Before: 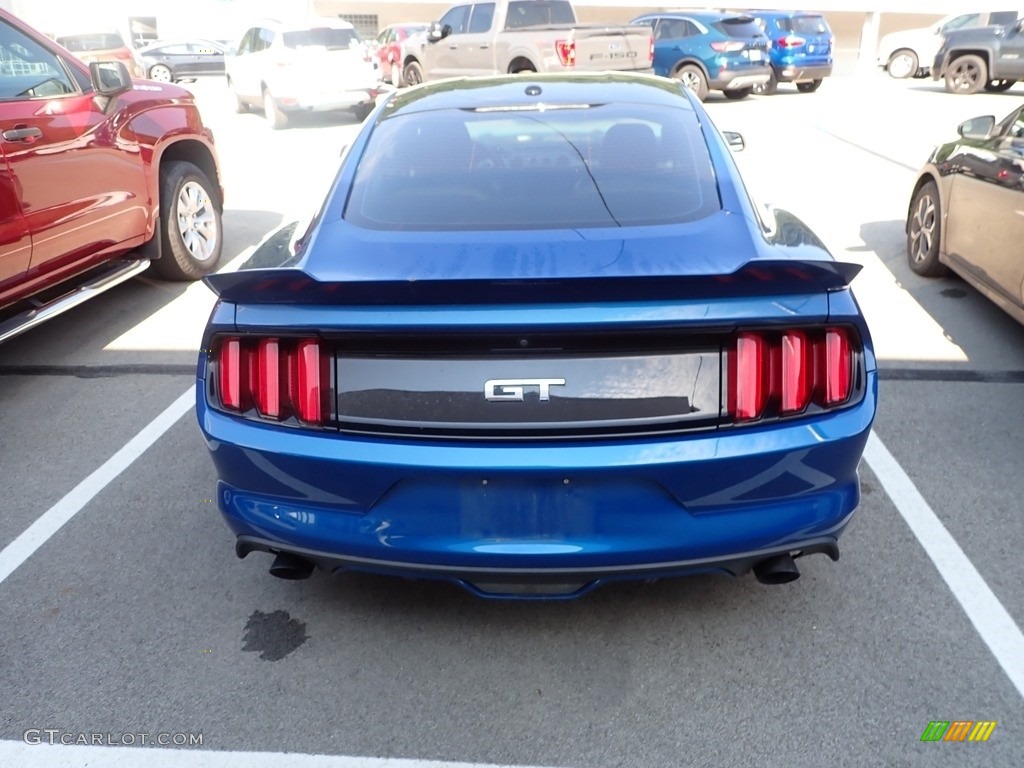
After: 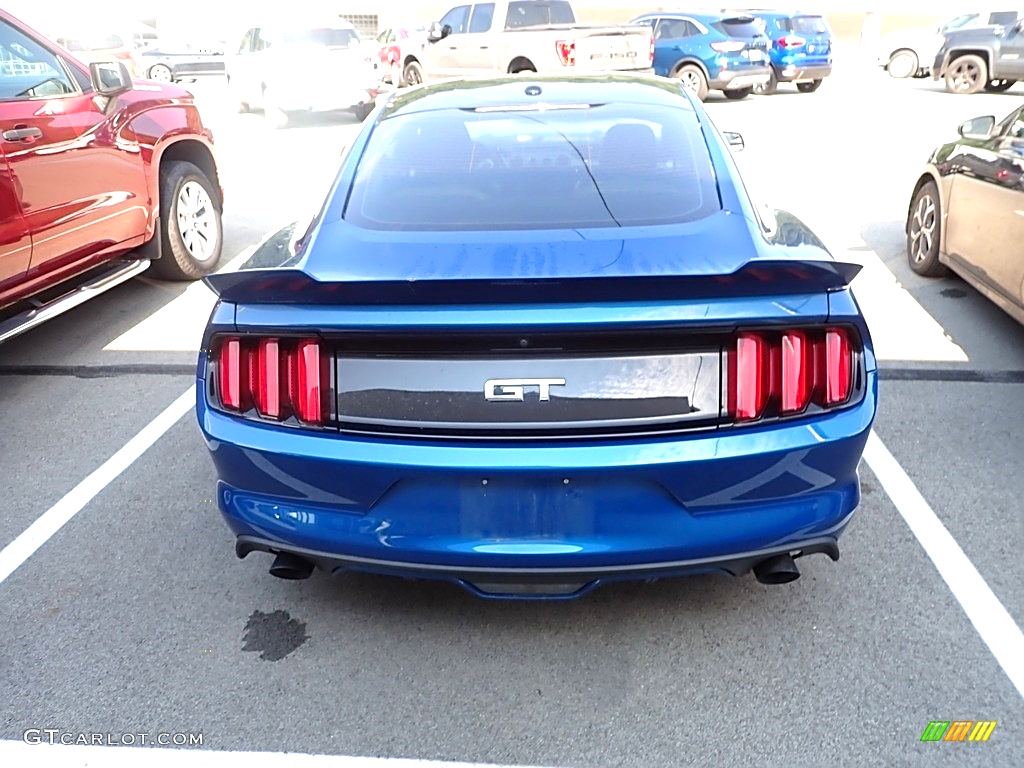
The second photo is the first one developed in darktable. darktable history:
exposure: exposure 0.565 EV, compensate highlight preservation false
sharpen: on, module defaults
